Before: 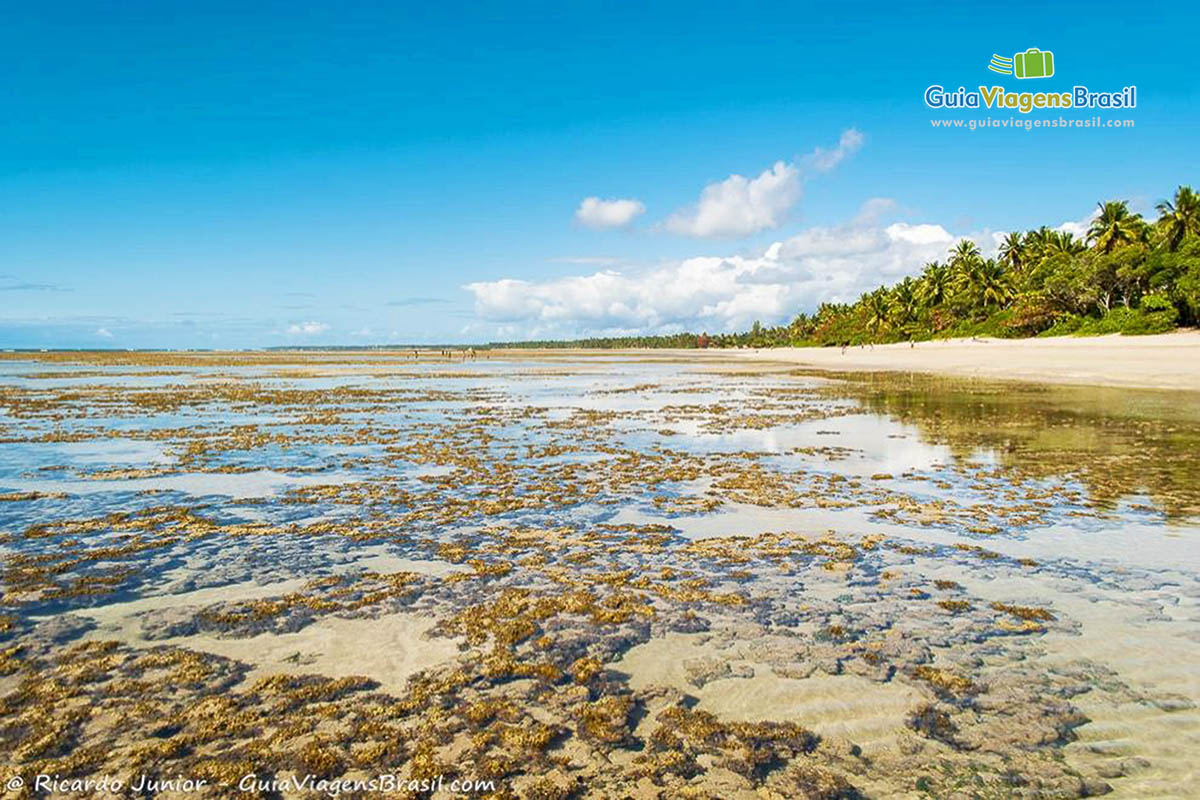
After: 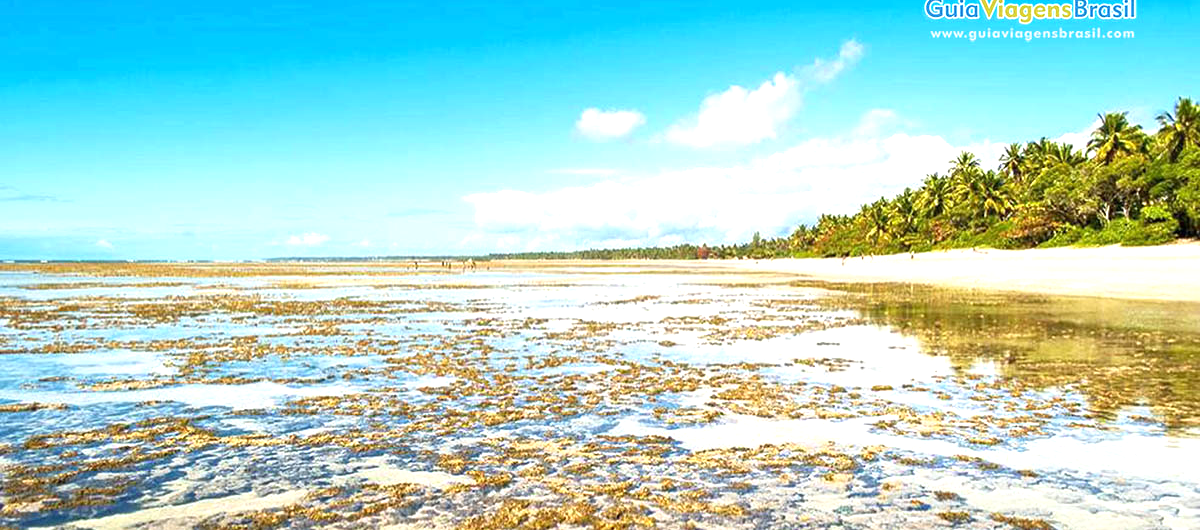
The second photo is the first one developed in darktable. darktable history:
exposure: exposure 0.76 EV, compensate highlight preservation false
crop: top 11.176%, bottom 22.45%
